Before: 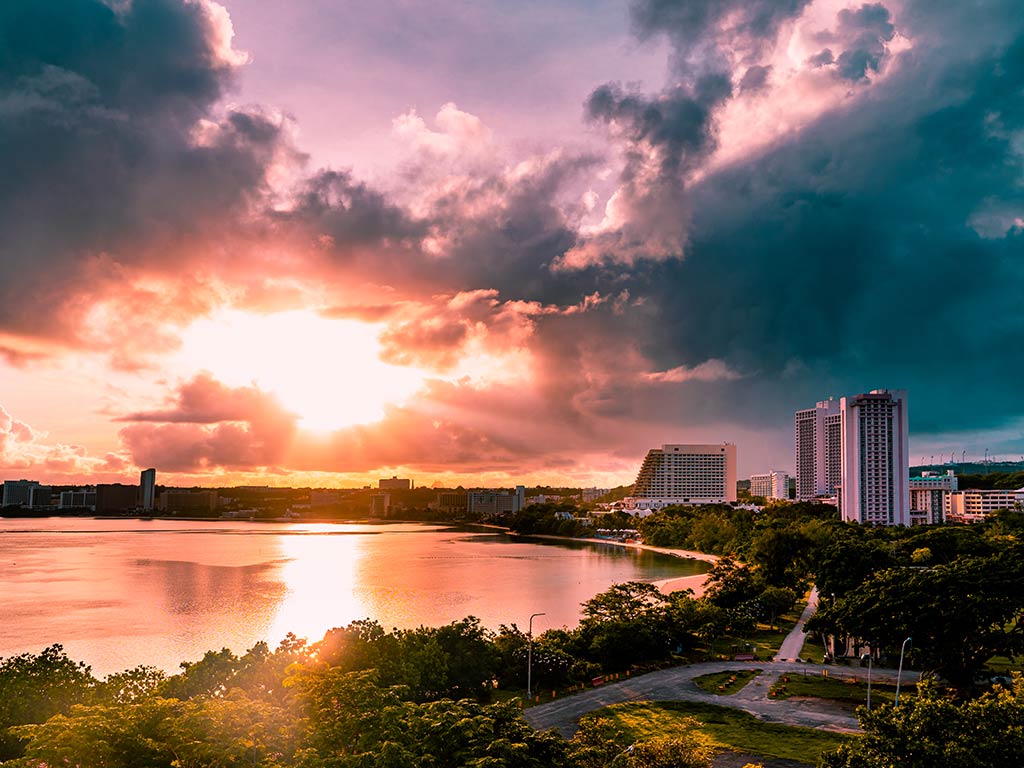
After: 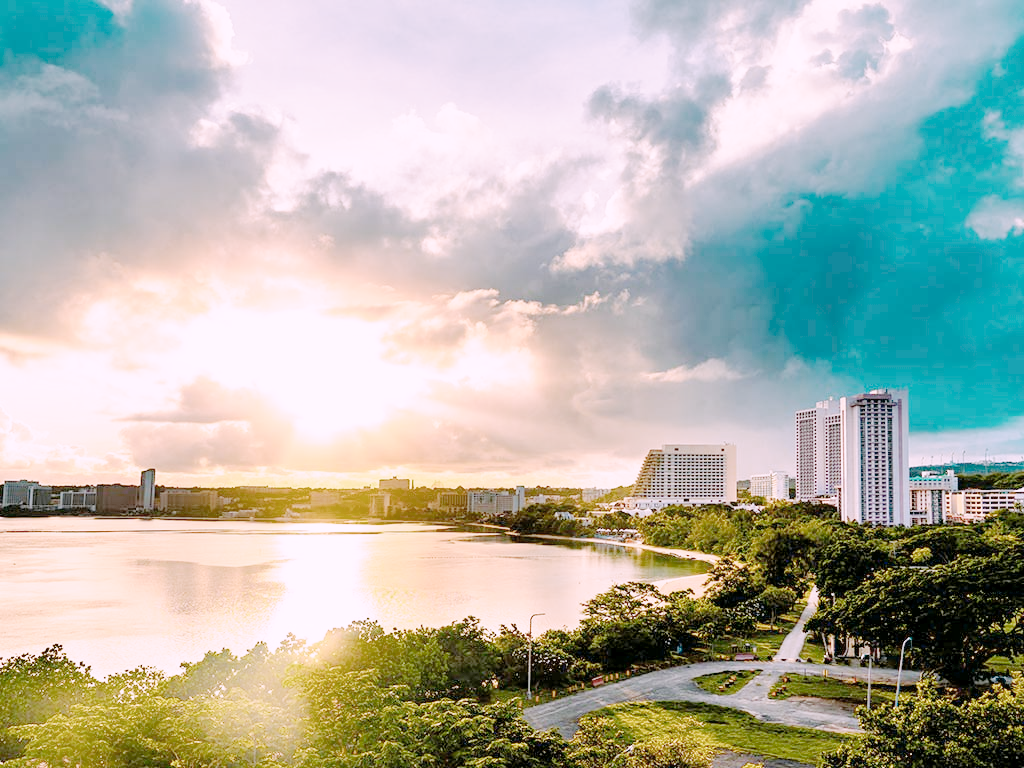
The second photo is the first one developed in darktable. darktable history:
tone curve: curves: ch0 [(0, 0) (0.003, 0.004) (0.011, 0.006) (0.025, 0.011) (0.044, 0.017) (0.069, 0.029) (0.1, 0.047) (0.136, 0.07) (0.177, 0.121) (0.224, 0.182) (0.277, 0.257) (0.335, 0.342) (0.399, 0.432) (0.468, 0.526) (0.543, 0.621) (0.623, 0.711) (0.709, 0.792) (0.801, 0.87) (0.898, 0.951) (1, 1)], preserve colors none
color look up table: target L [91.14, 82.67, 84.98, 84.88, 77.5, 45.69, 69.1, 68.68, 65.17, 38.47, 44.39, 42.09, 34.52, 5.992, 200.42, 84.86, 64.3, 62.23, 61.03, 61.71, 52, 37.24, 36.93, 23.33, 88.7, 83.92, 81.07, 79.38, 76.5, 73.86, 66.32, 63.17, 50.95, 55.53, 62.77, 53.21, 42.2, 35.73, 36.74, 31.77, 34.85, 15.02, 6.071, 79.96, 86.07, 75.65, 67.32, 48.74, 36.14], target a [9.482, -9.494, -3.875, -3.429, -46.06, -36.09, -36.33, -46.94, -10.93, -29.21, -35.3, -24.65, -20.81, -10.46, 0, 5.268, 10.62, 2.343, 47.11, 32.59, 49.27, 8.365, 34.72, 22.54, 5.124, 12.5, 25.52, 10.06, 36.31, -8.833, 59.38, 55.66, 11.38, 25.01, 10.65, 54.35, 38.95, 21.68, 4.862, 22.18, 43.58, 6.371, 0.046, -41.4, -10.86, -31.85, -35.11, -13.32, -1.069], target b [-16.36, 40.08, 9.623, 40.49, -6.634, 35.57, 36.21, 3.18, 14.58, 25.27, 31.55, 2.145, 29.35, 10.34, 0, 33.7, 48.58, 40.3, 24.37, 20.46, 18.27, 24.19, 24.09, 15.23, -20.81, -2.286, -24.98, -32.88, -33.87, -40.56, -44.37, -15.78, -22.24, -41.25, -53.02, -53.52, -13.6, -4.253, -31.68, -54.33, -73.66, -20.42, -2.436, -9.531, -19.92, -40.65, -17.41, -29.07, -0.177], num patches 49
